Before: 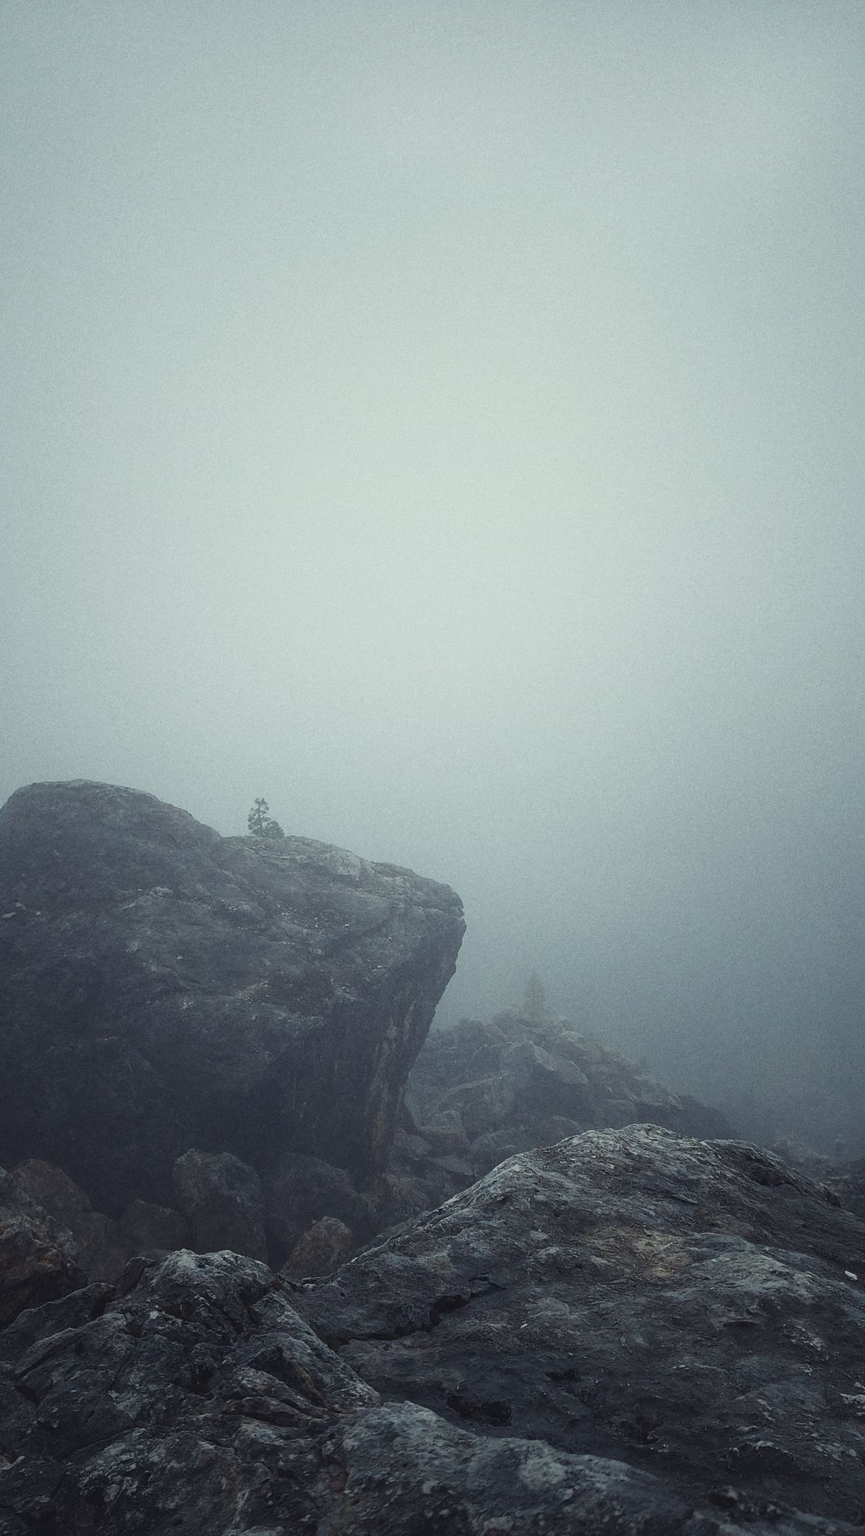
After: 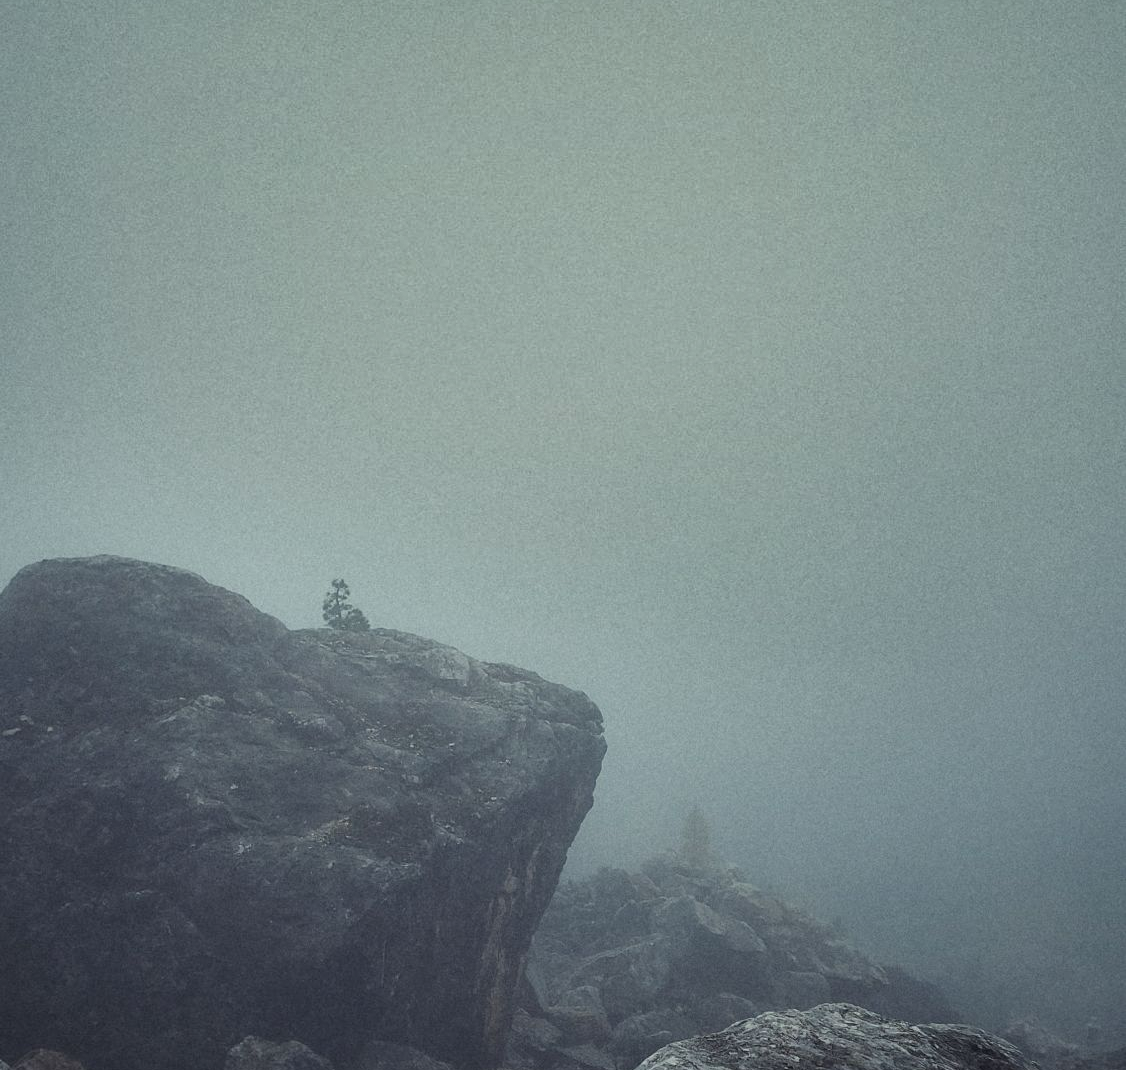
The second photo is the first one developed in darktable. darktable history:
shadows and highlights: radius 108.52, shadows 40.68, highlights -72.88, low approximation 0.01, soften with gaussian
crop and rotate: top 23.043%, bottom 23.437%
